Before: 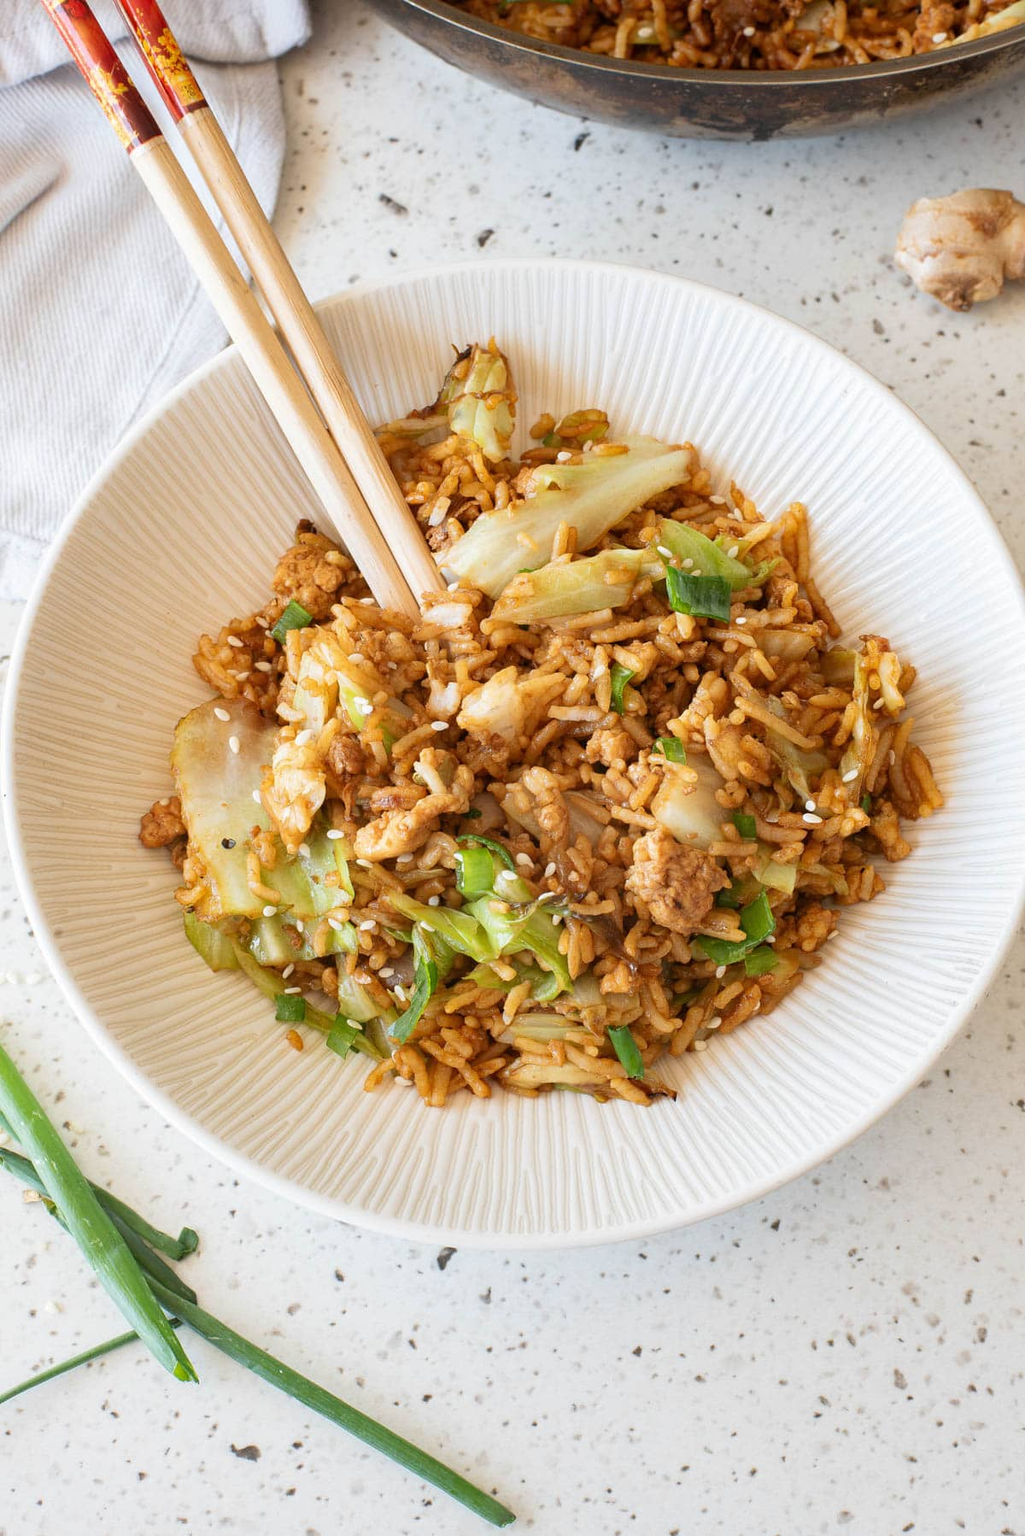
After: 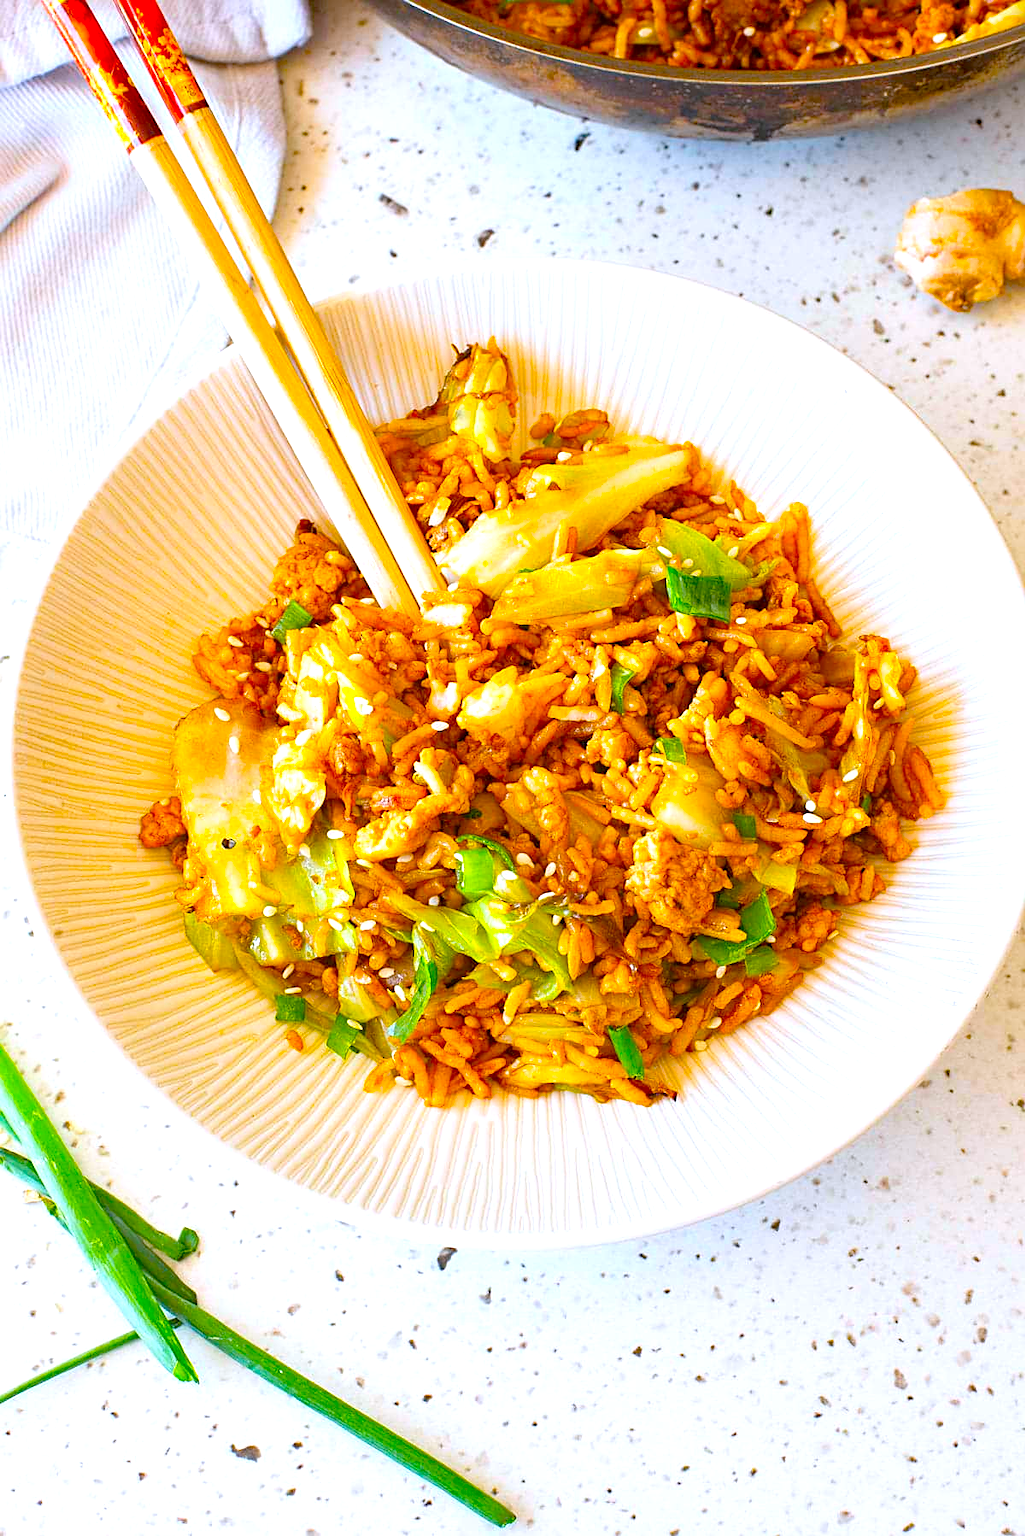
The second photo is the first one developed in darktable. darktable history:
exposure: exposure 0.77 EV, compensate highlight preservation false
haze removal: strength 0.29, distance 0.25, compatibility mode true, adaptive false
color balance: input saturation 134.34%, contrast -10.04%, contrast fulcrum 19.67%, output saturation 133.51%
sharpen: on, module defaults
white balance: red 0.984, blue 1.059
